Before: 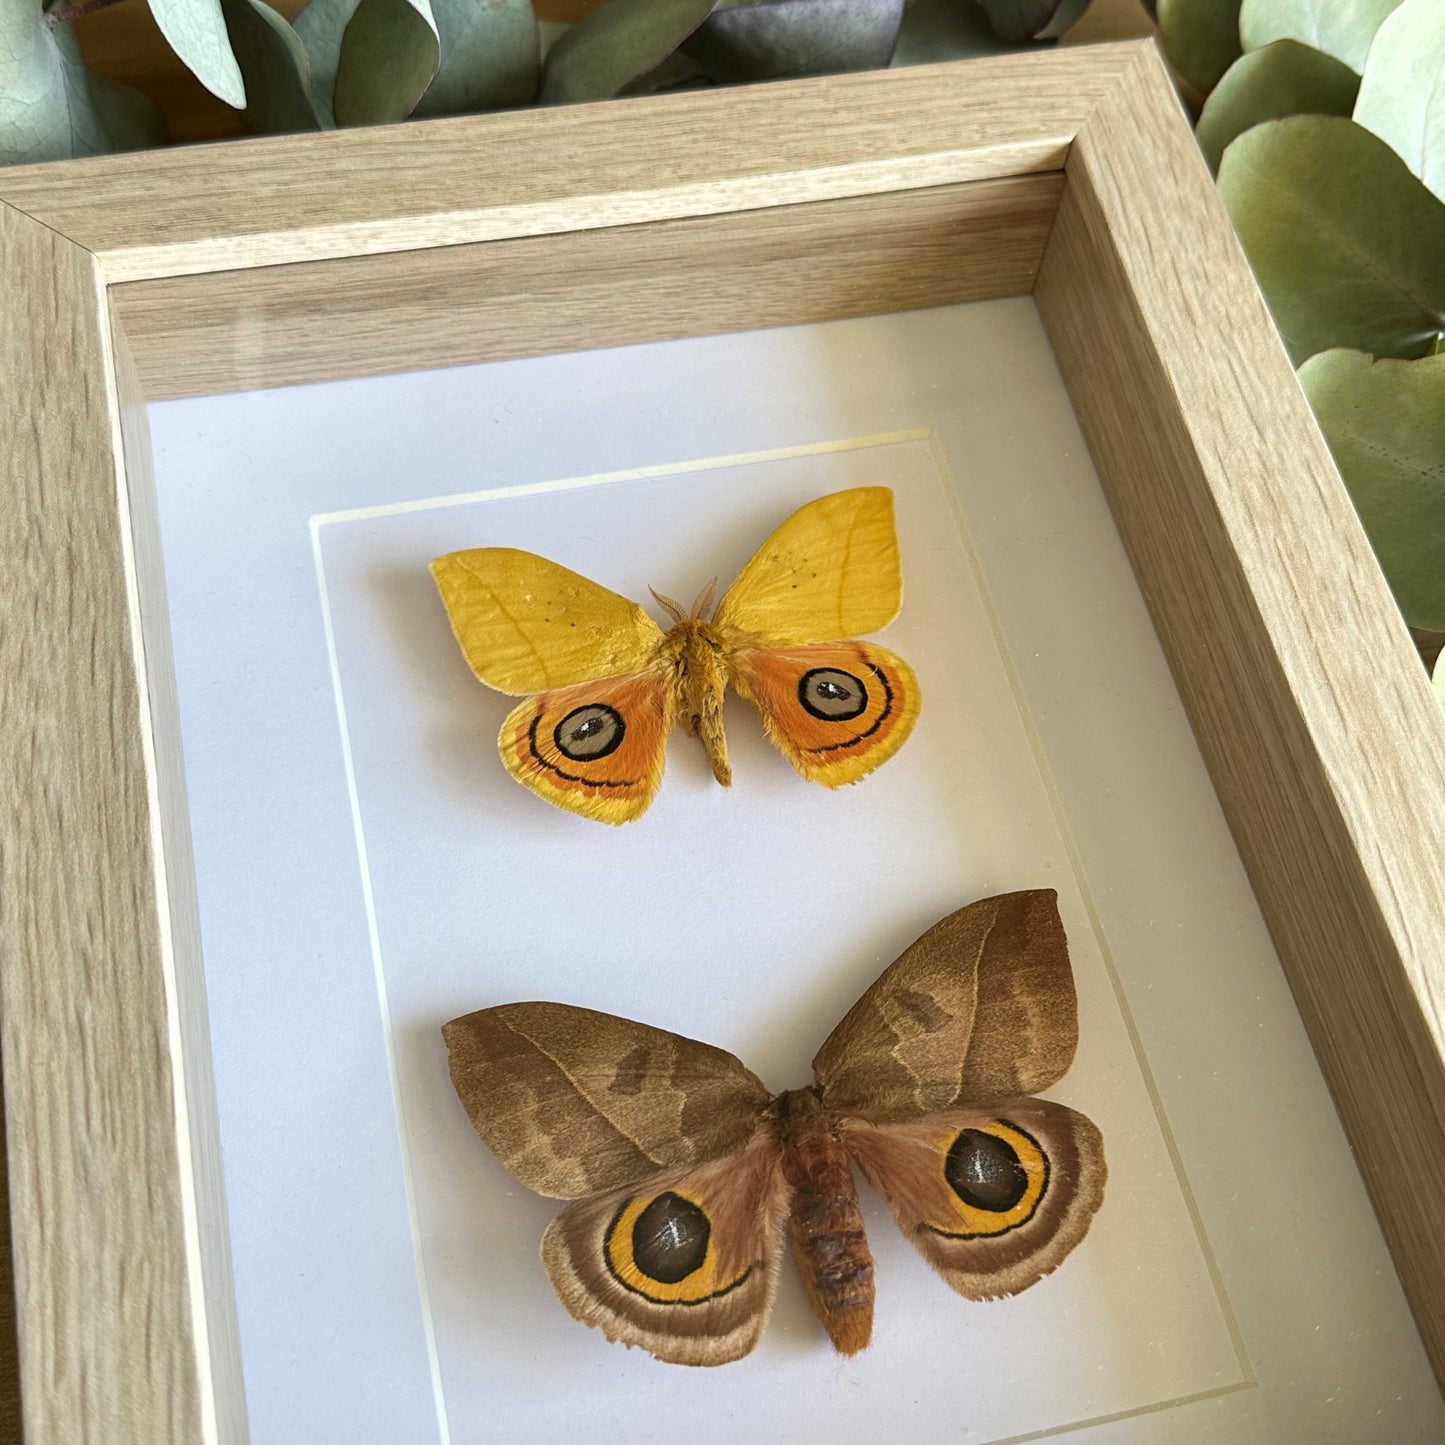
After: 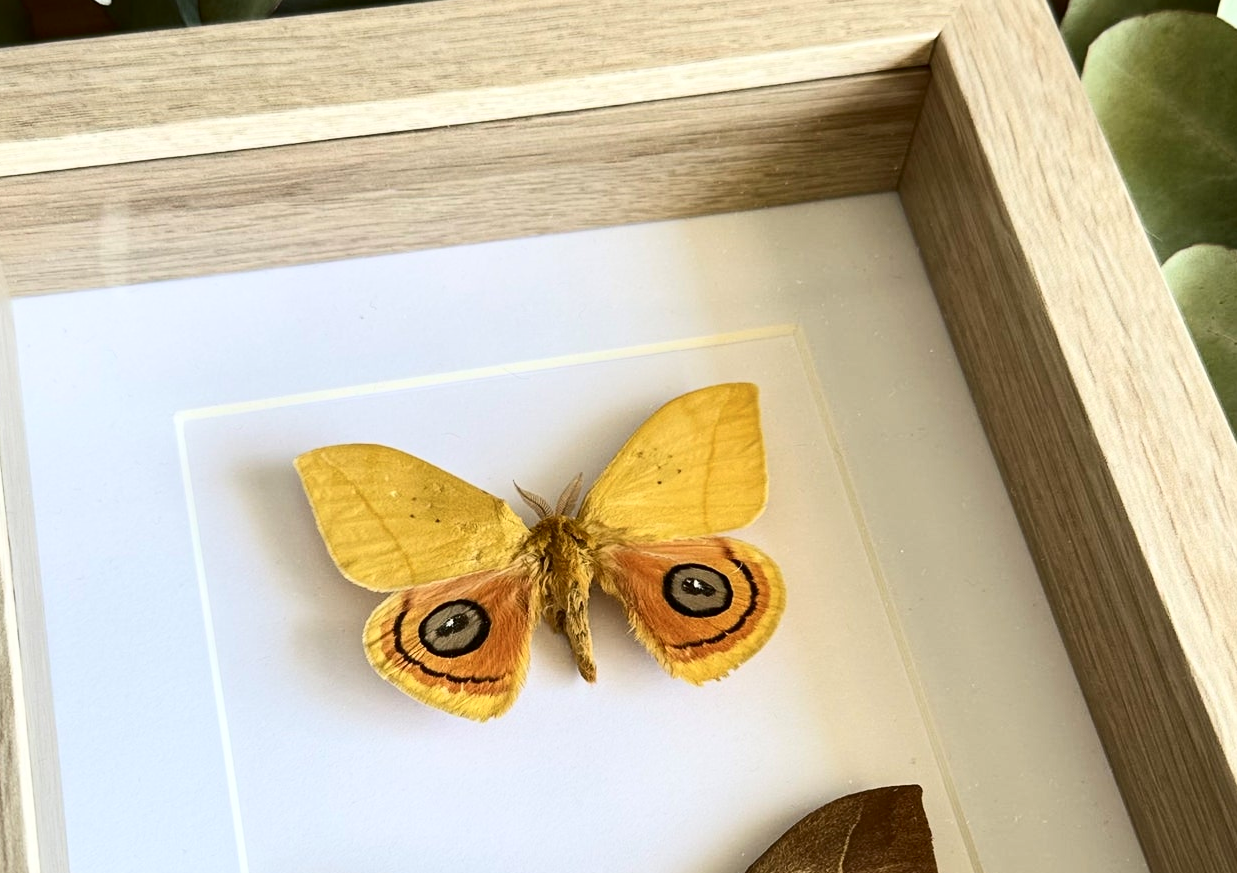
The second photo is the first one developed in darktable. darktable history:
tone equalizer: on, module defaults
contrast brightness saturation: contrast 0.28
crop and rotate: left 9.345%, top 7.22%, right 4.982%, bottom 32.331%
